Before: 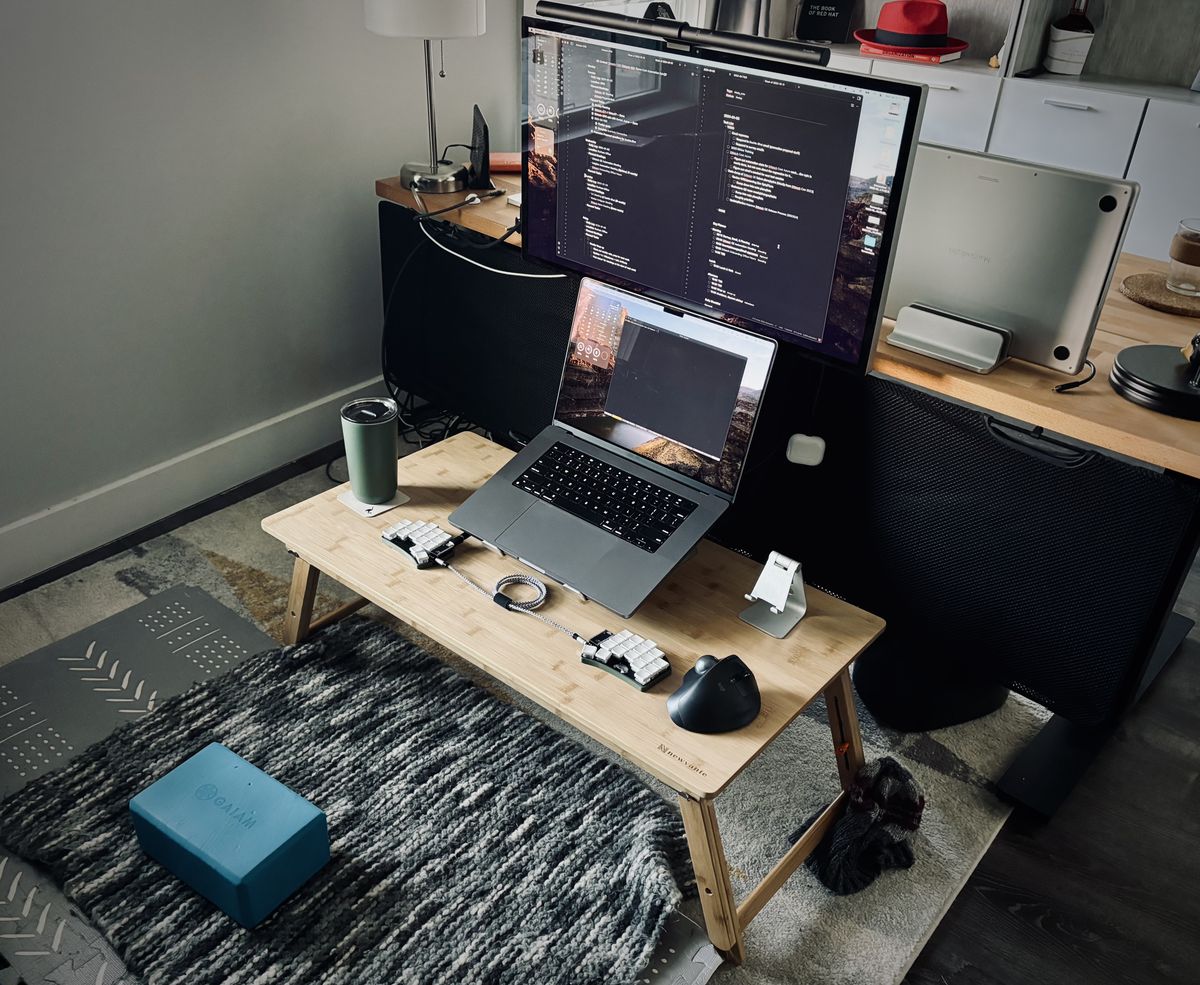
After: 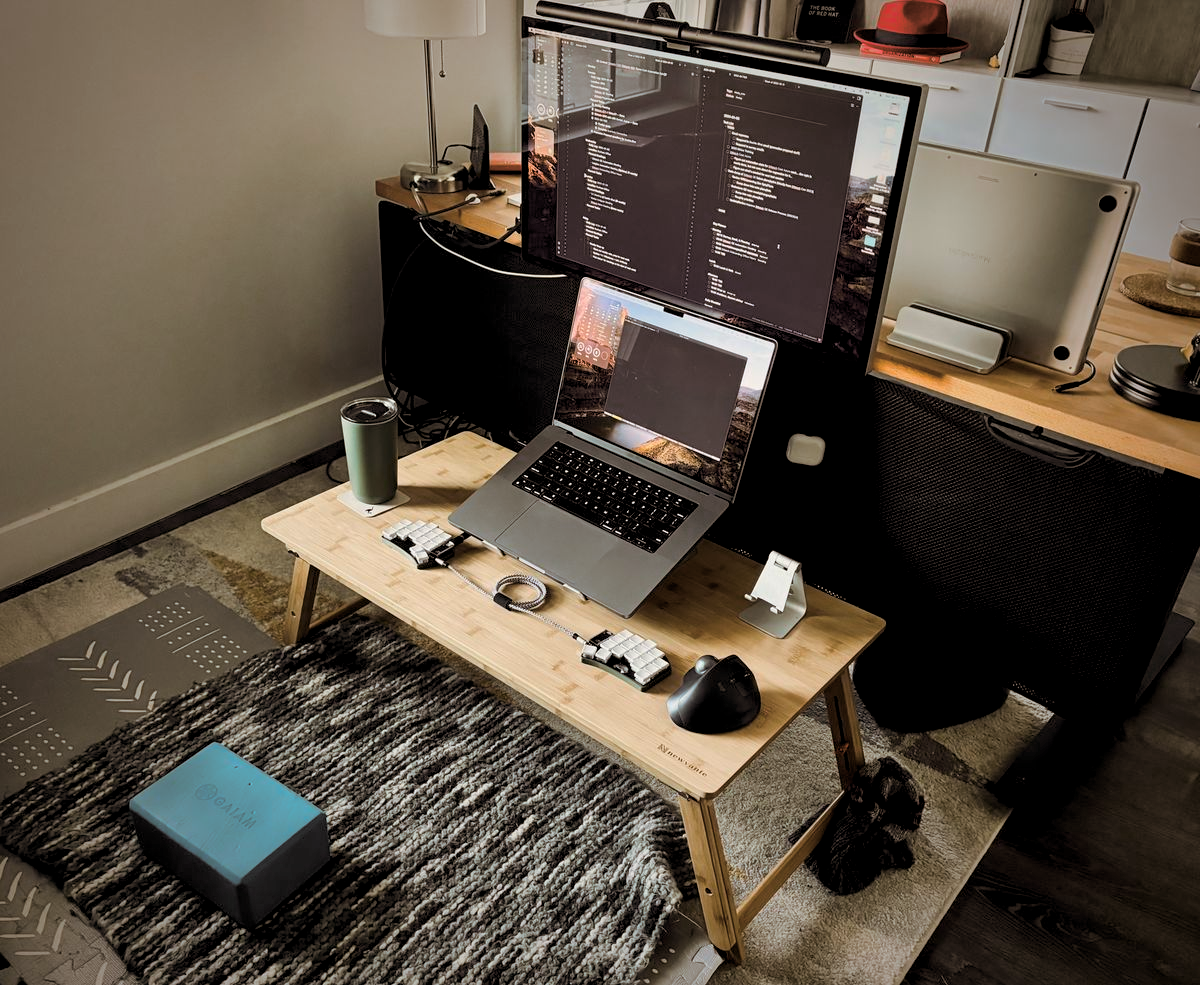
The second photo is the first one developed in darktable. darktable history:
color balance rgb: shadows lift › chroma 1%, shadows lift › hue 240.84°, highlights gain › chroma 2%, highlights gain › hue 73.2°, global offset › luminance -0.5%, perceptual saturation grading › global saturation 20%, perceptual saturation grading › highlights -25%, perceptual saturation grading › shadows 50%, global vibrance 15%
split-toning: shadows › hue 32.4°, shadows › saturation 0.51, highlights › hue 180°, highlights › saturation 0, balance -60.17, compress 55.19%
